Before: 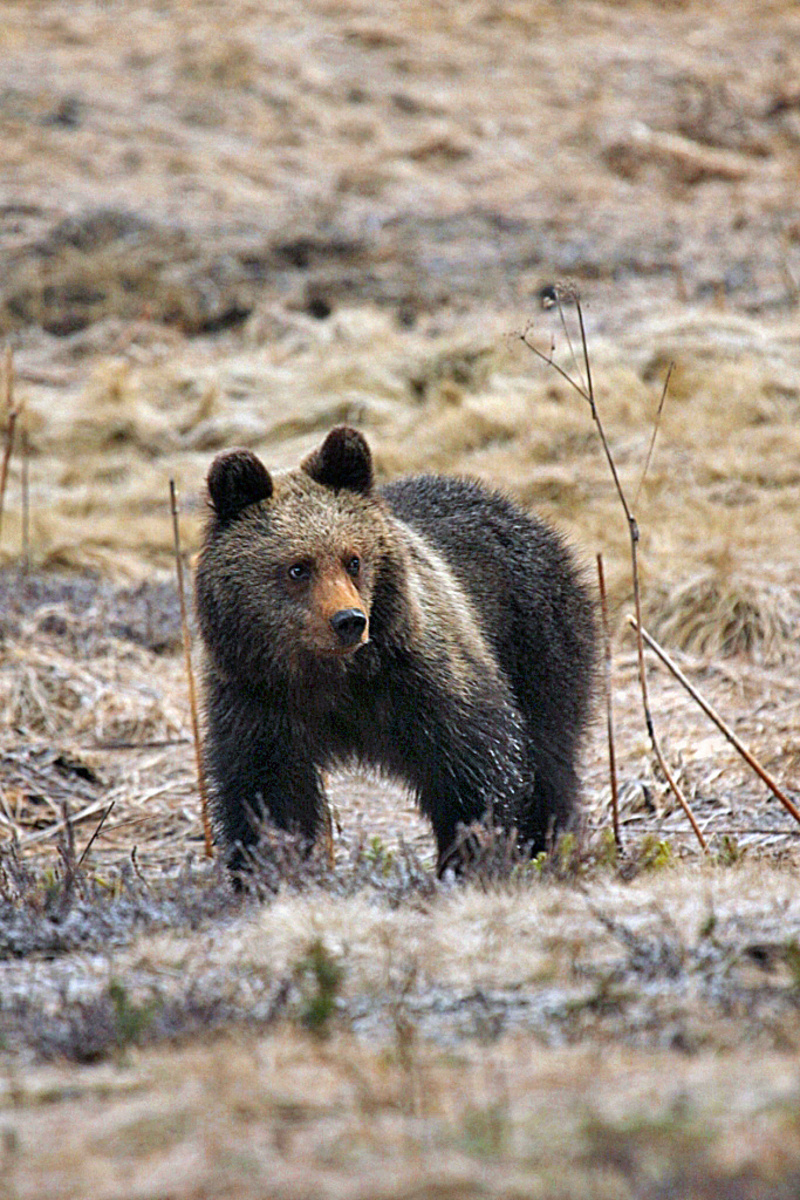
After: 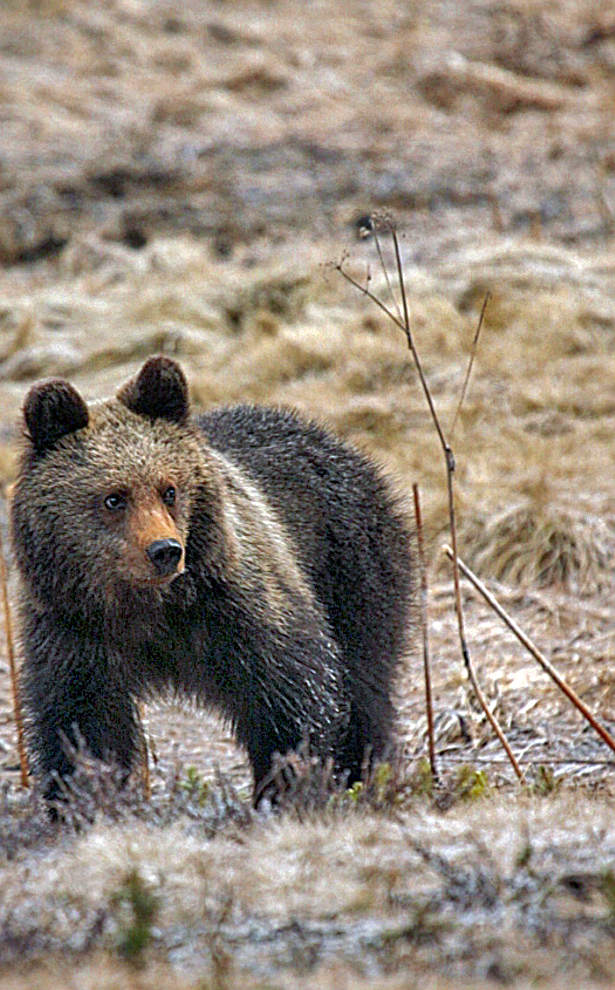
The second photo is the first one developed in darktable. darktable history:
sharpen: amount 0.211
crop: left 23.06%, top 5.872%, bottom 11.568%
shadows and highlights: highlights color adjustment 32.97%
local contrast: on, module defaults
